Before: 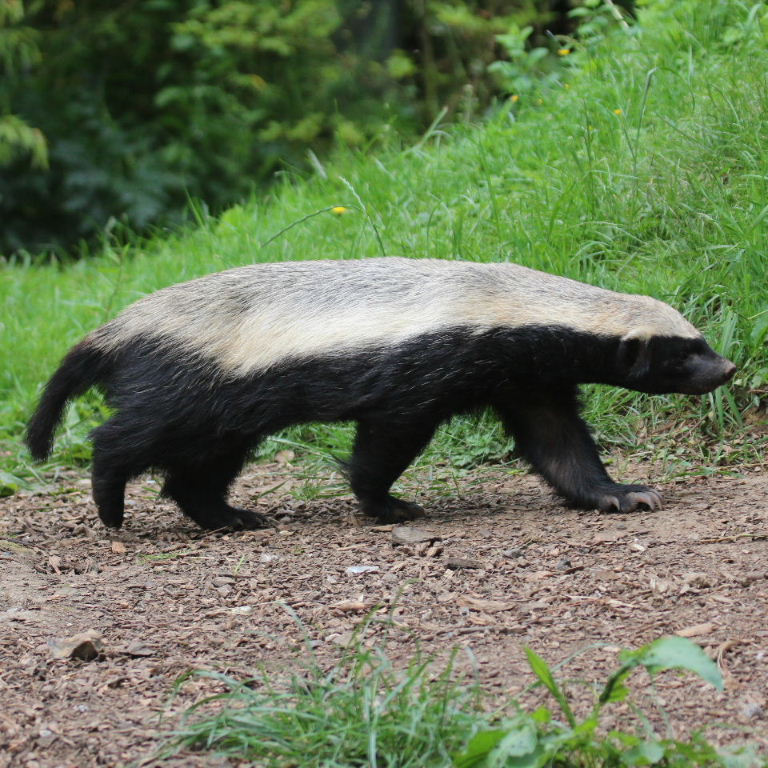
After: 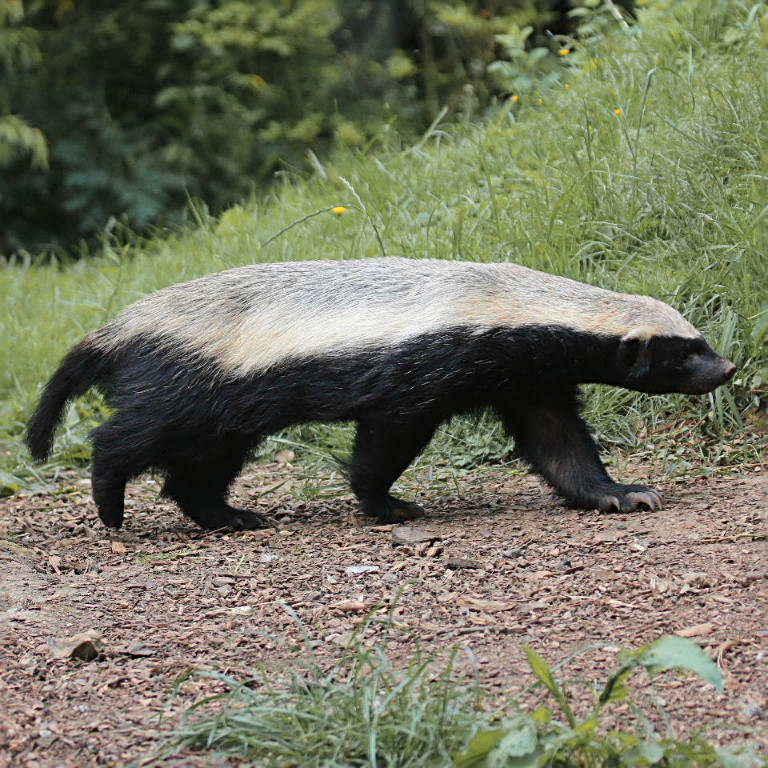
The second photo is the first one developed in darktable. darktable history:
sharpen: radius 2.498, amount 0.337
tone equalizer: on, module defaults
color zones: curves: ch1 [(0.263, 0.53) (0.376, 0.287) (0.487, 0.512) (0.748, 0.547) (1, 0.513)]; ch2 [(0.262, 0.45) (0.751, 0.477)]
